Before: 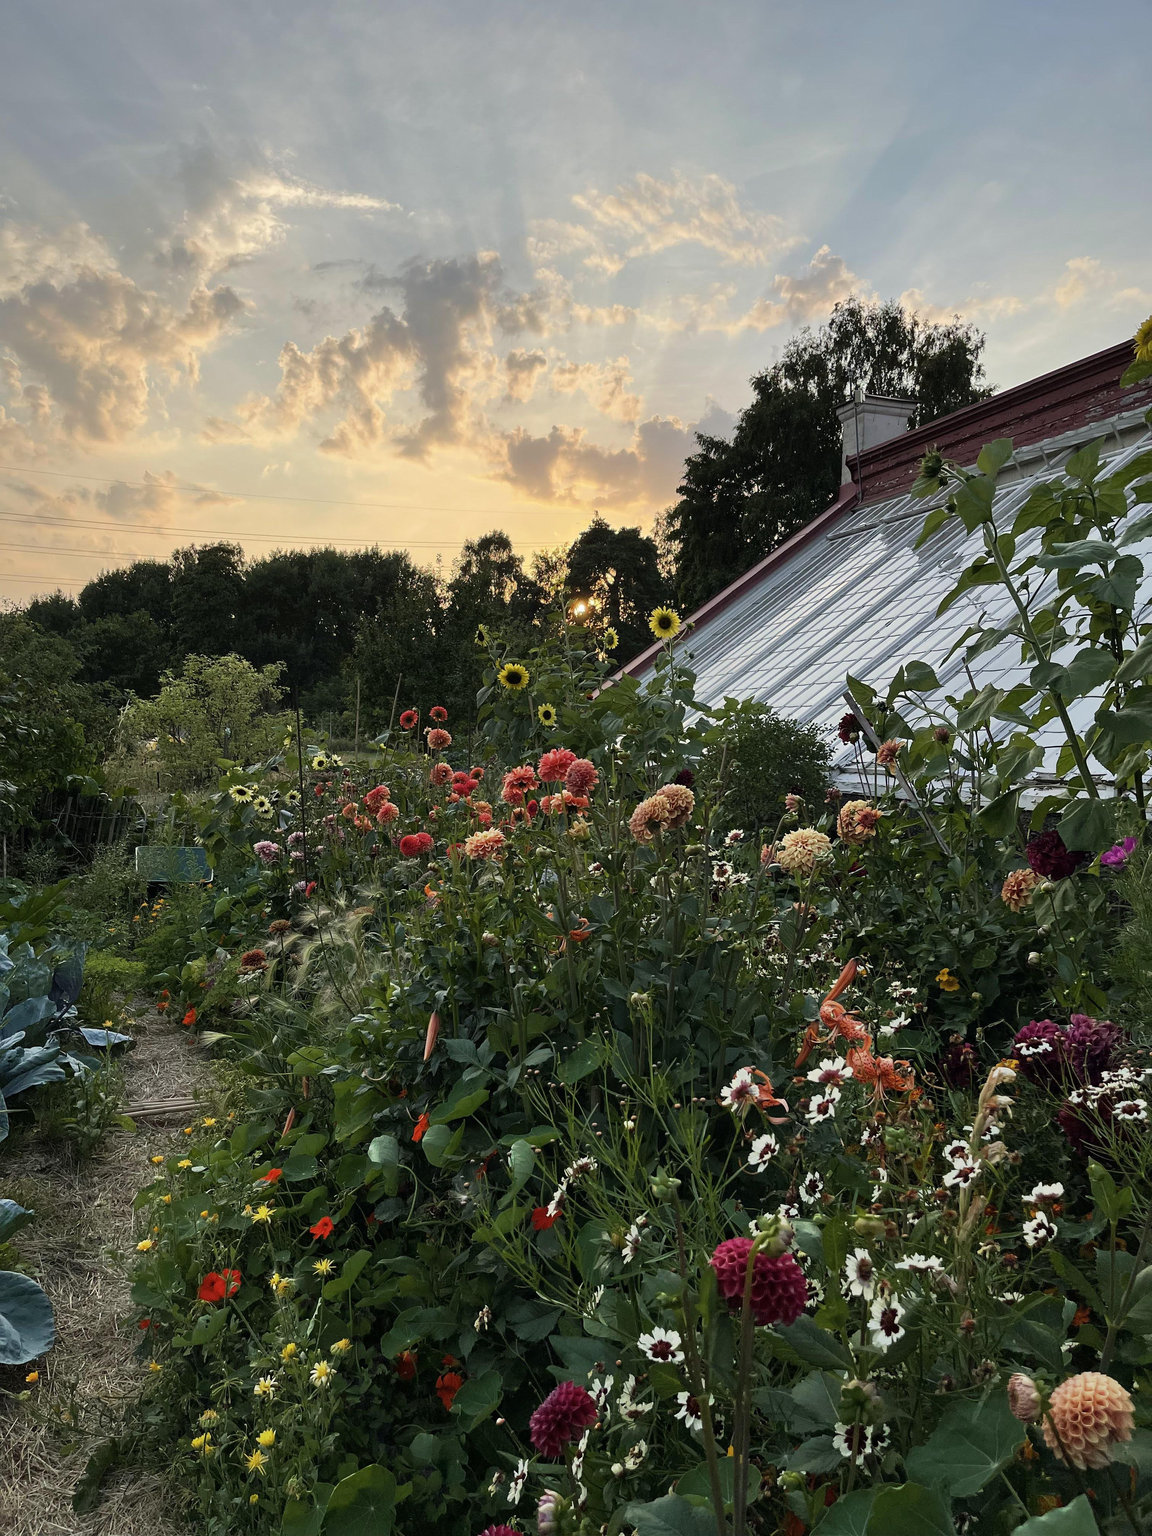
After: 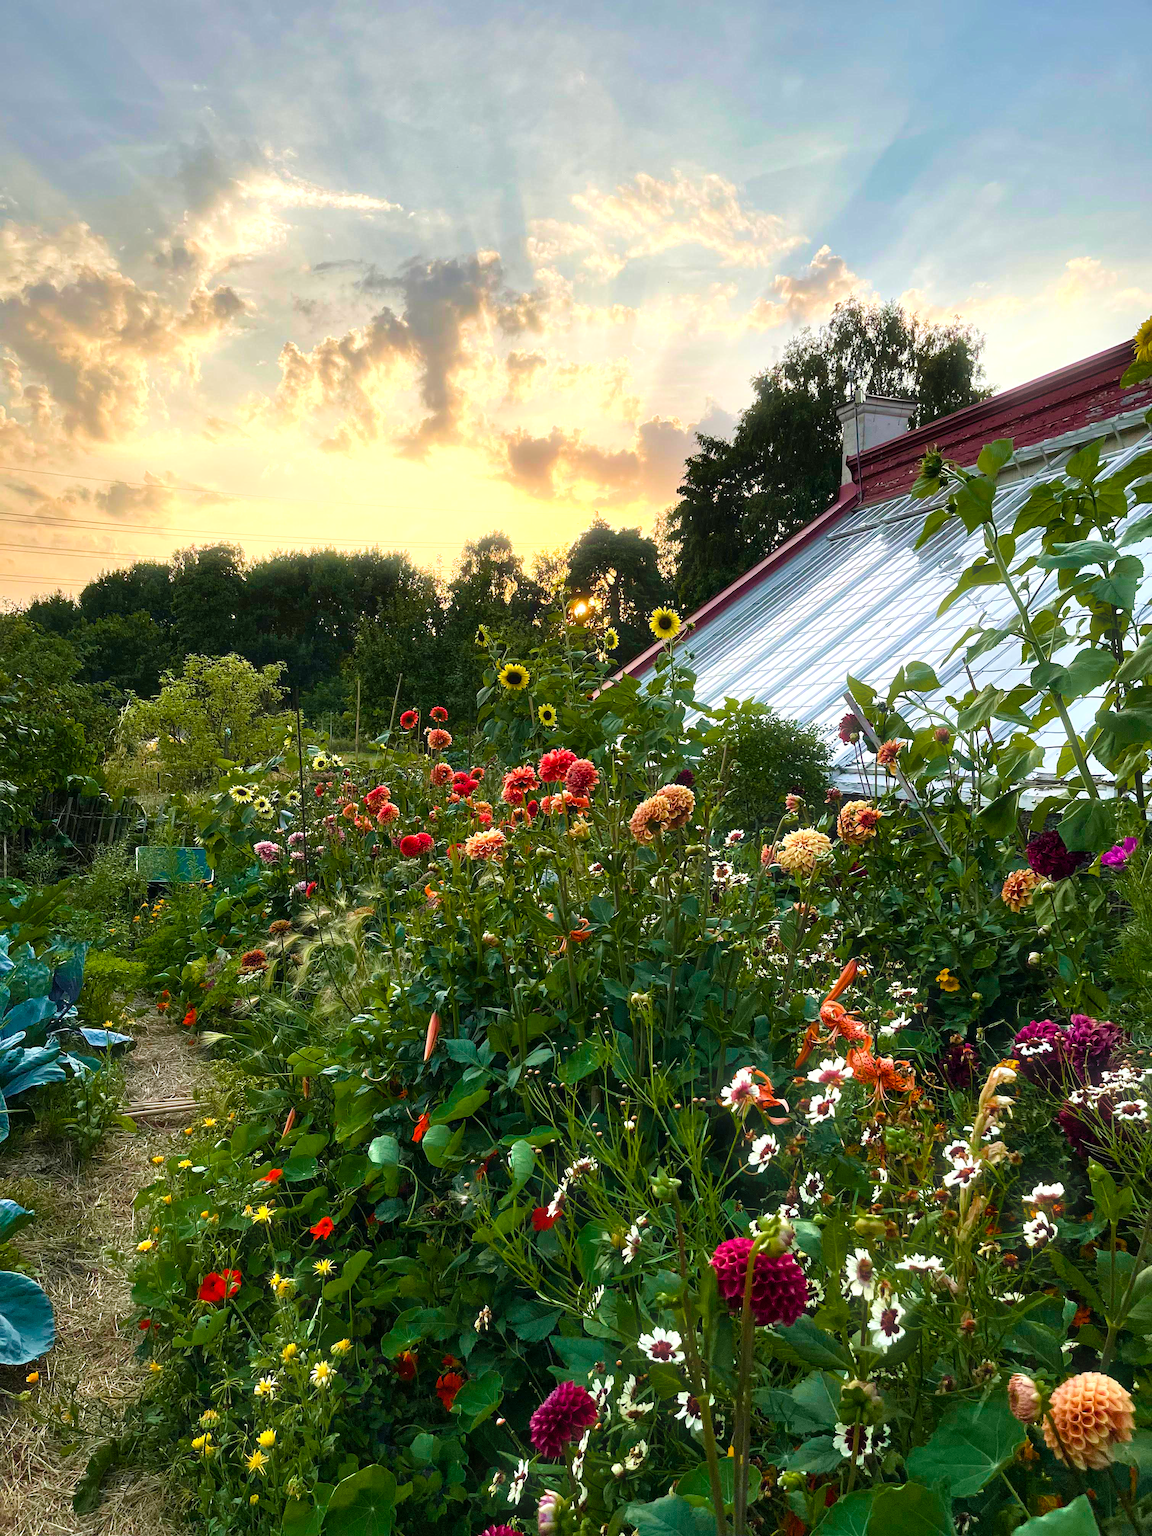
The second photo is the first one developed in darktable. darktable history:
bloom: size 9%, threshold 100%, strength 7%
shadows and highlights: shadows 32, highlights -32, soften with gaussian
color balance rgb: linear chroma grading › shadows -2.2%, linear chroma grading › highlights -15%, linear chroma grading › global chroma -10%, linear chroma grading › mid-tones -10%, perceptual saturation grading › global saturation 45%, perceptual saturation grading › highlights -50%, perceptual saturation grading › shadows 30%, perceptual brilliance grading › global brilliance 18%, global vibrance 45%
velvia: on, module defaults
